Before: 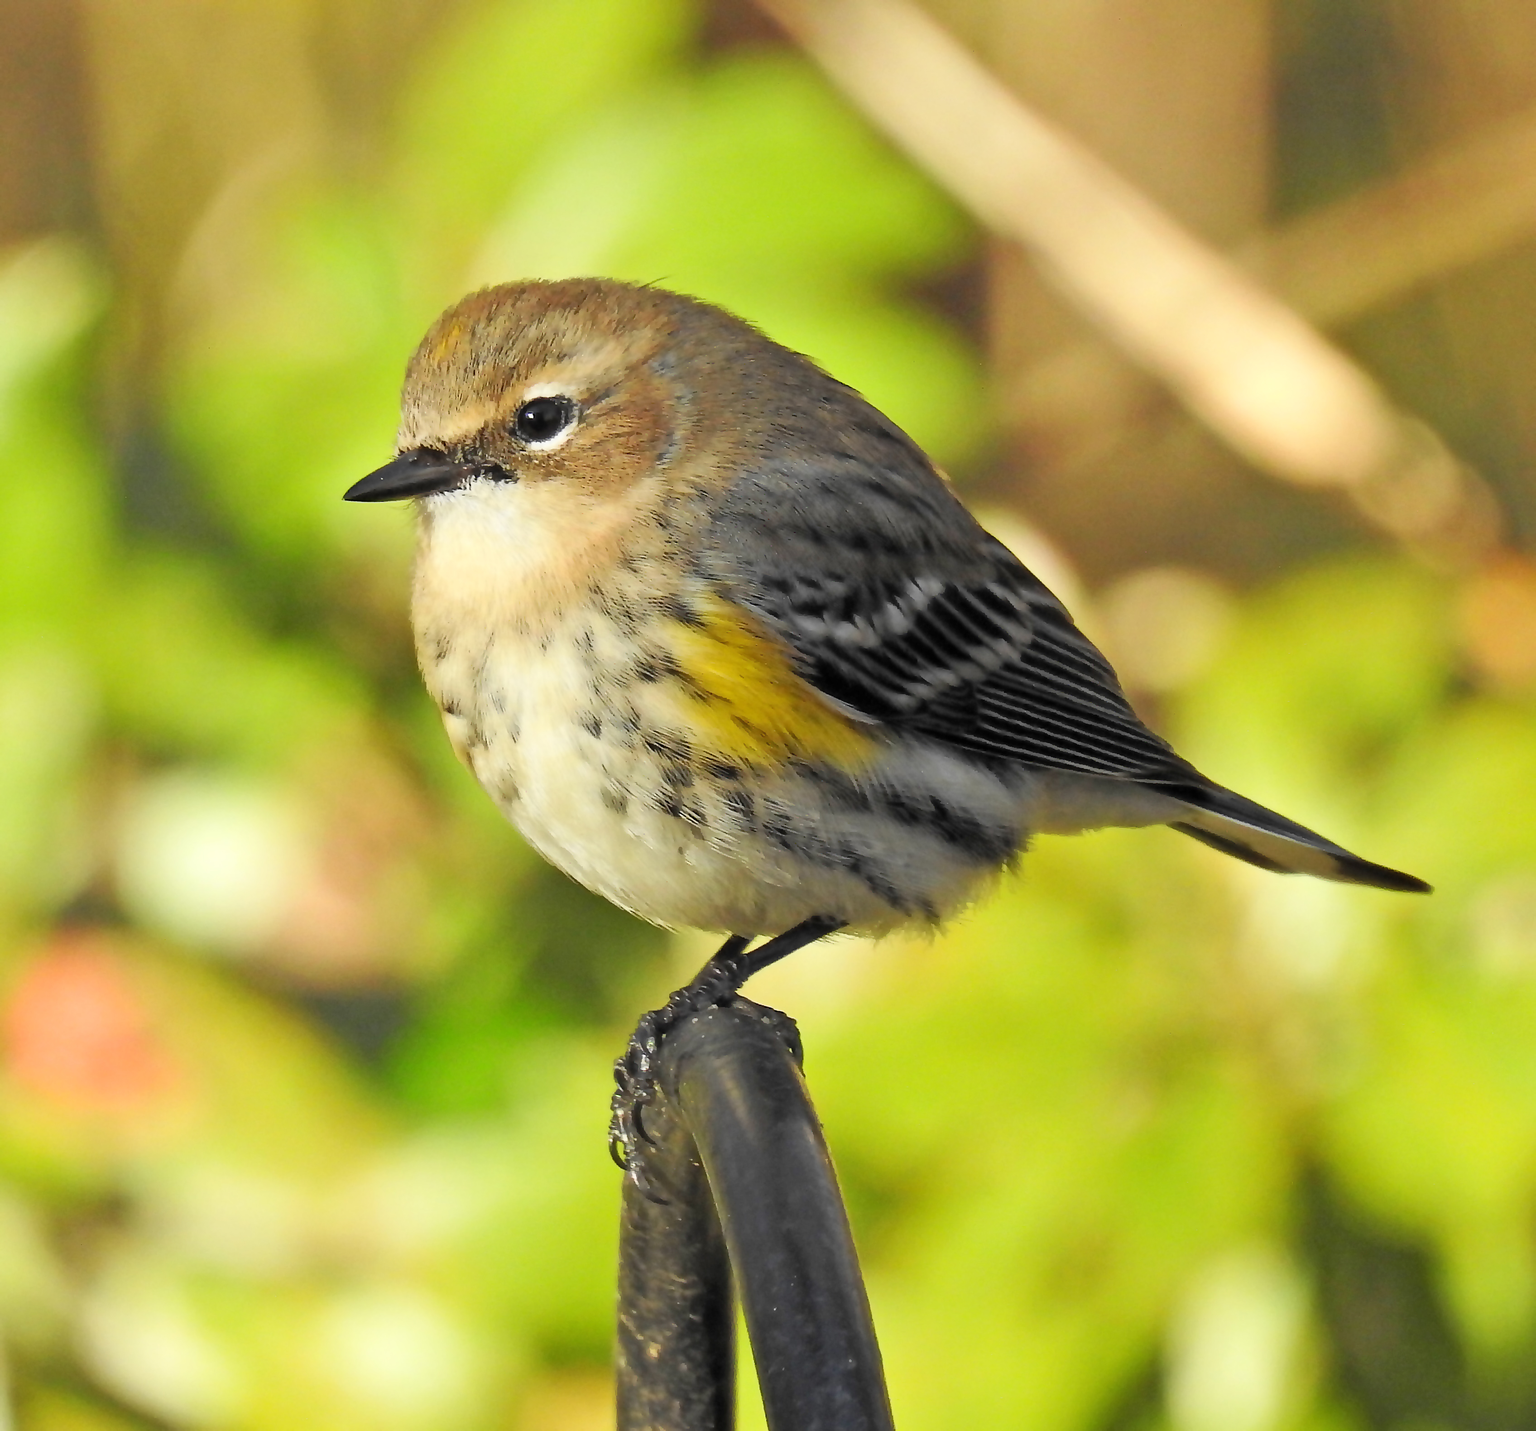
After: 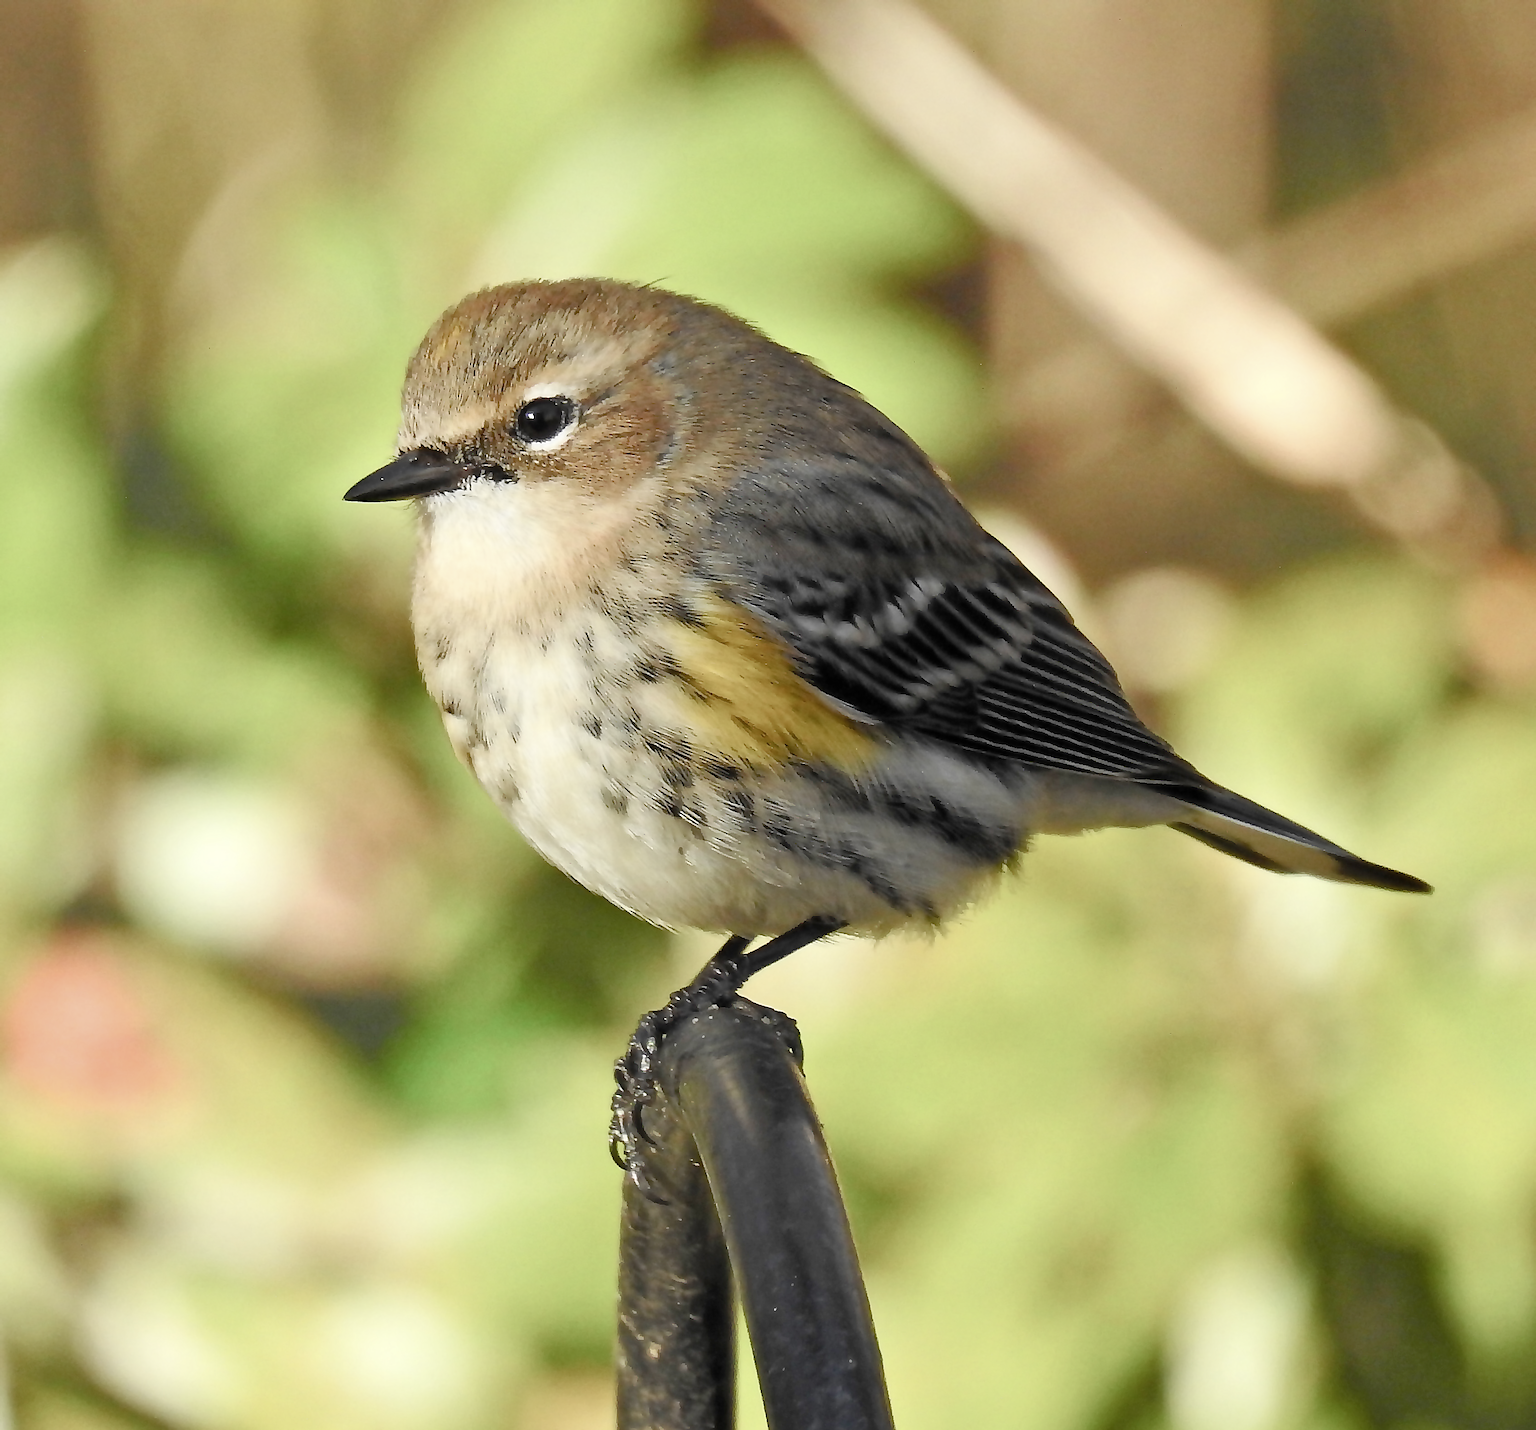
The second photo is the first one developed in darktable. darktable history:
exposure: compensate highlight preservation false
sharpen: on, module defaults
color balance rgb: perceptual saturation grading › global saturation 20%, perceptual saturation grading › highlights -49.445%, perceptual saturation grading › shadows 24.382%, global vibrance 9.663%
contrast brightness saturation: contrast 0.057, brightness -0.012, saturation -0.246
